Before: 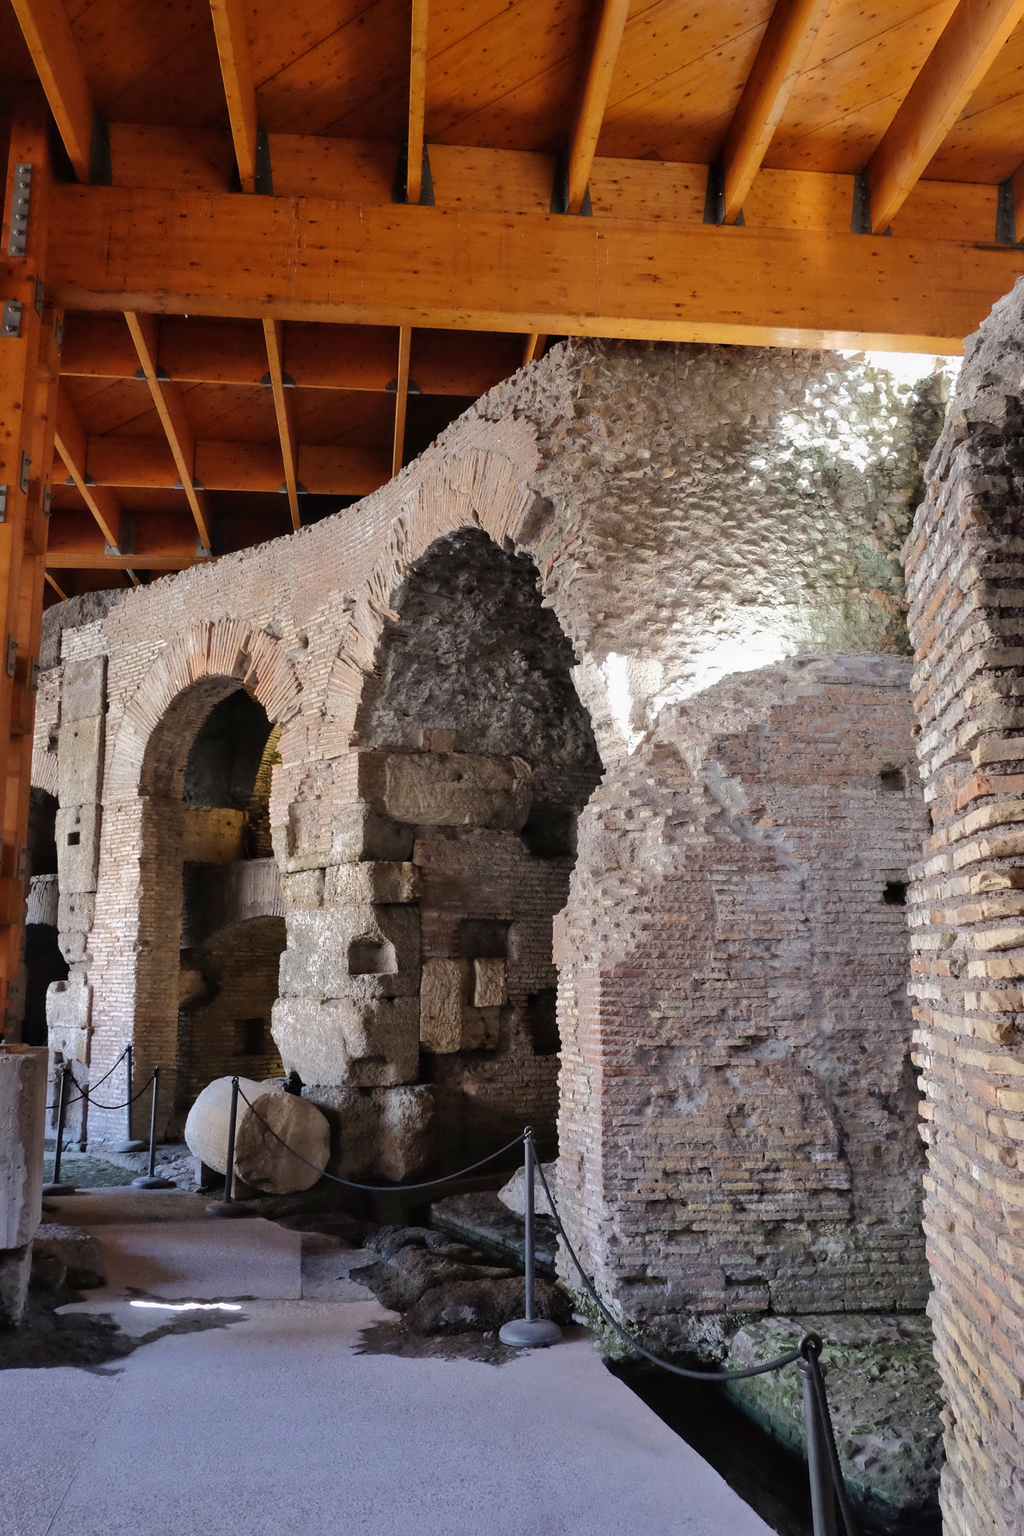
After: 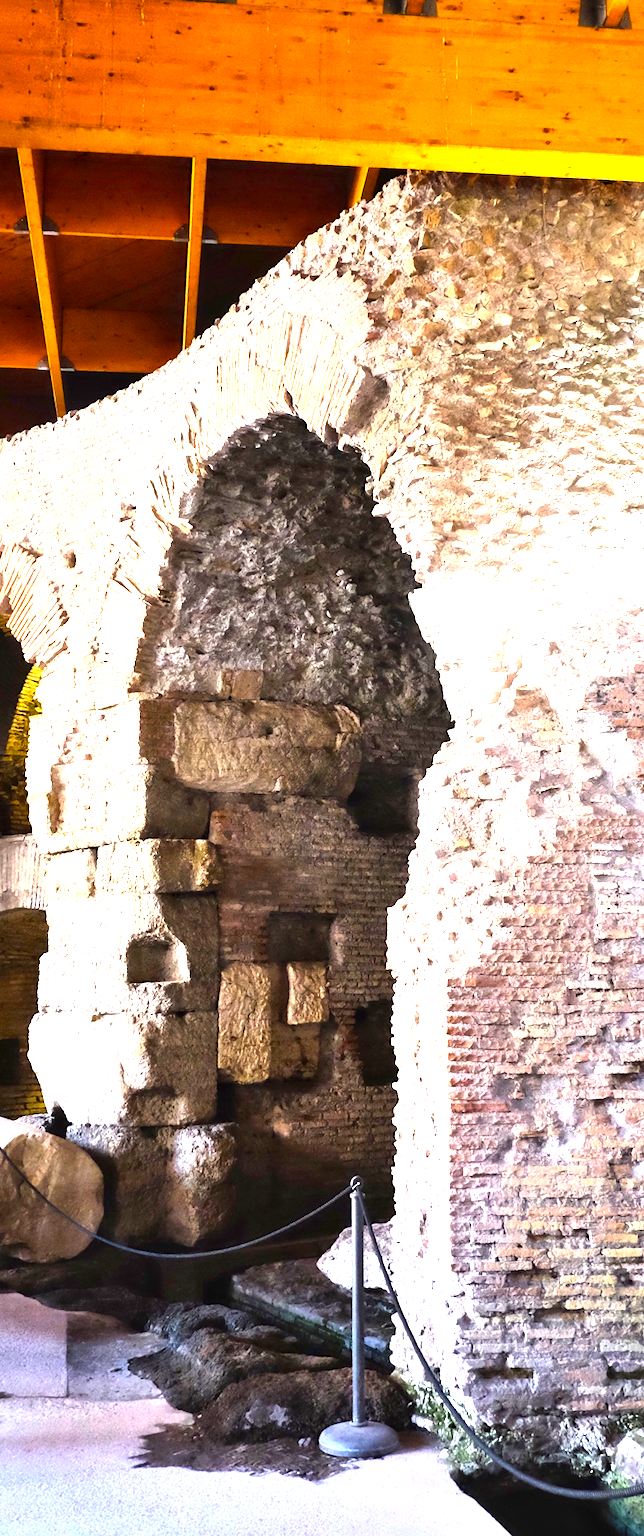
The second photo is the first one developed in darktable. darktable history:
exposure: black level correction 0, exposure 1.5 EV, compensate exposure bias true, compensate highlight preservation false
crop and rotate: angle 0.02°, left 24.353%, top 13.219%, right 26.156%, bottom 8.224%
color balance rgb: linear chroma grading › global chroma 9%, perceptual saturation grading › global saturation 36%, perceptual brilliance grading › global brilliance 15%, perceptual brilliance grading › shadows -35%, global vibrance 15%
